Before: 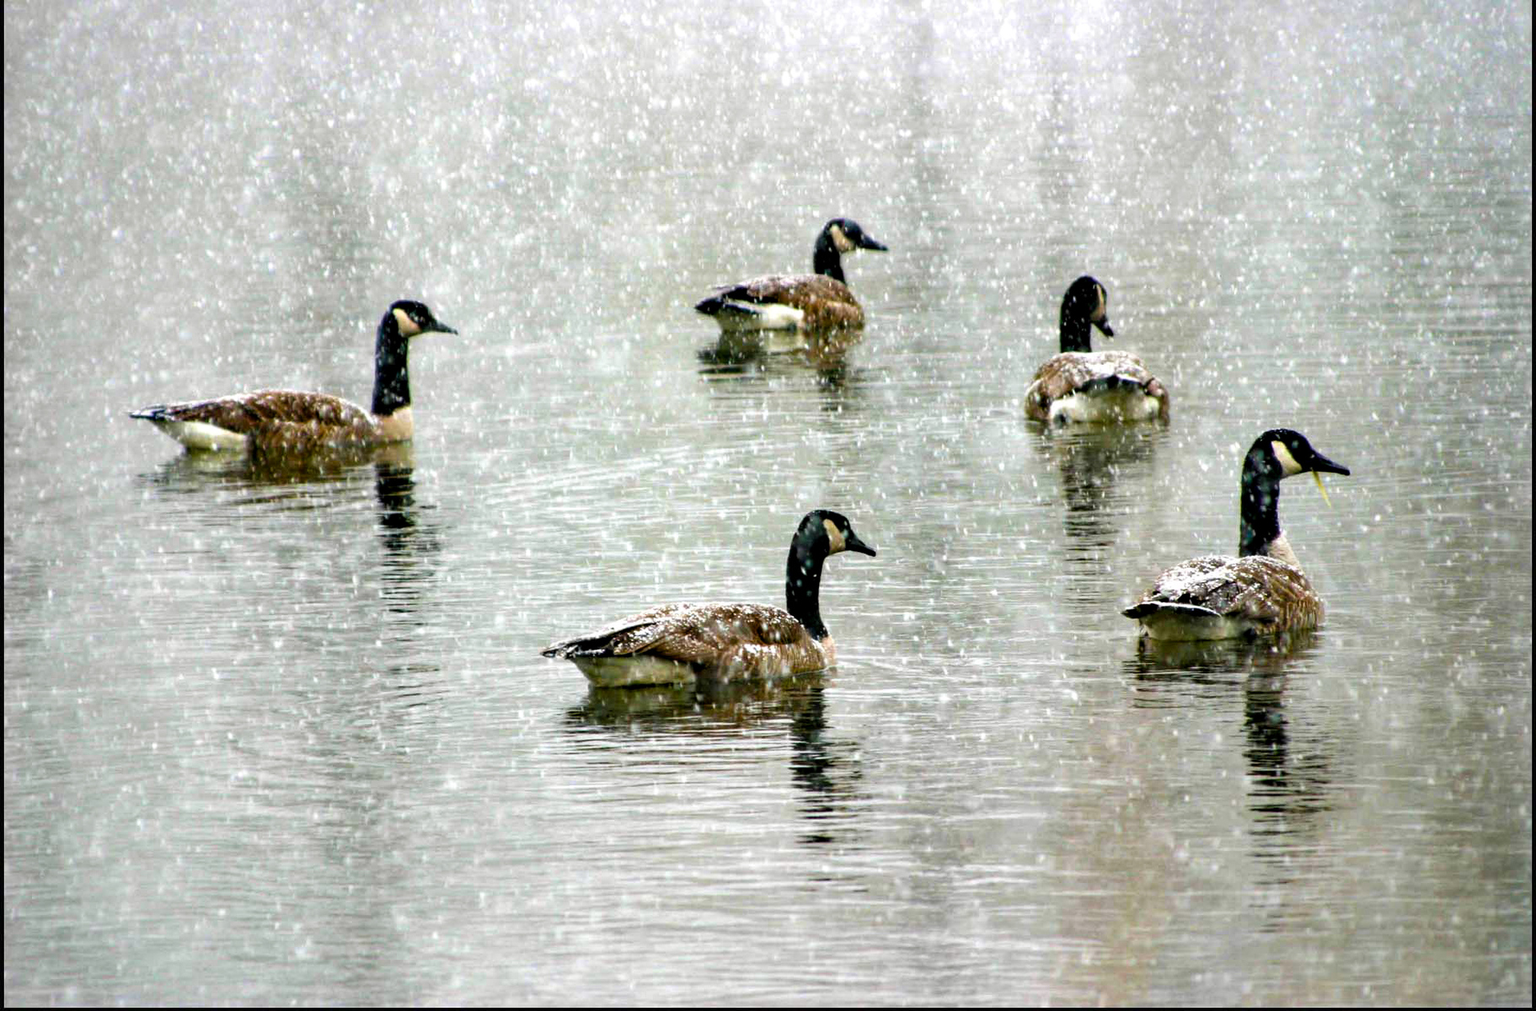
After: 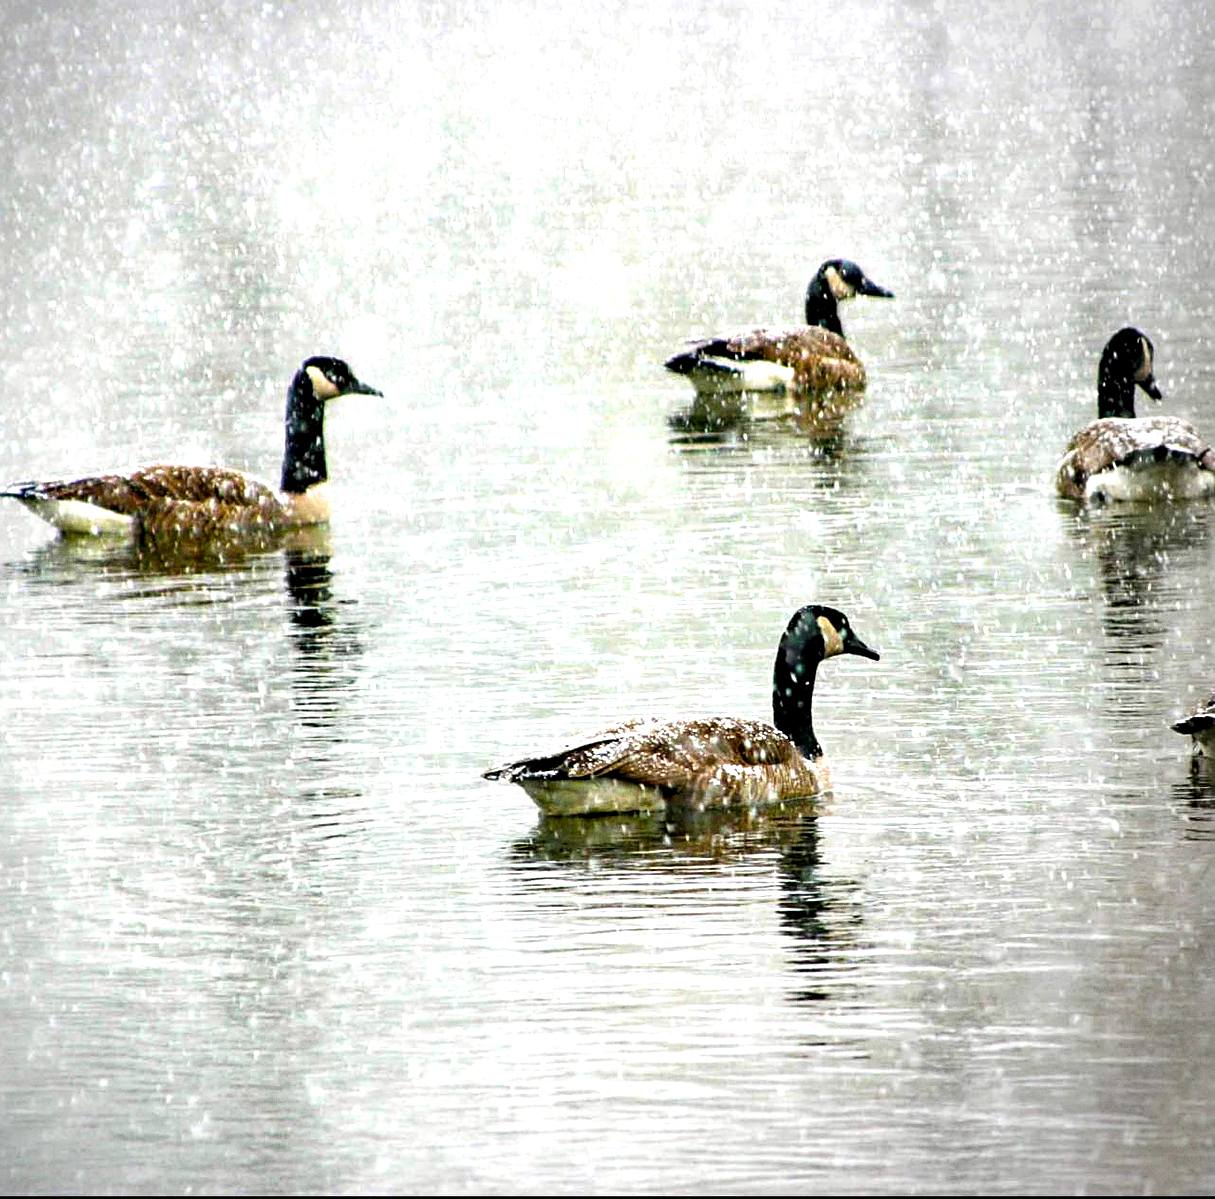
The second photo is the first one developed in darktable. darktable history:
crop and rotate: left 8.786%, right 24.548%
vignetting: center (-0.15, 0.013)
grain: on, module defaults
exposure: exposure 0.6 EV, compensate highlight preservation false
sharpen: on, module defaults
